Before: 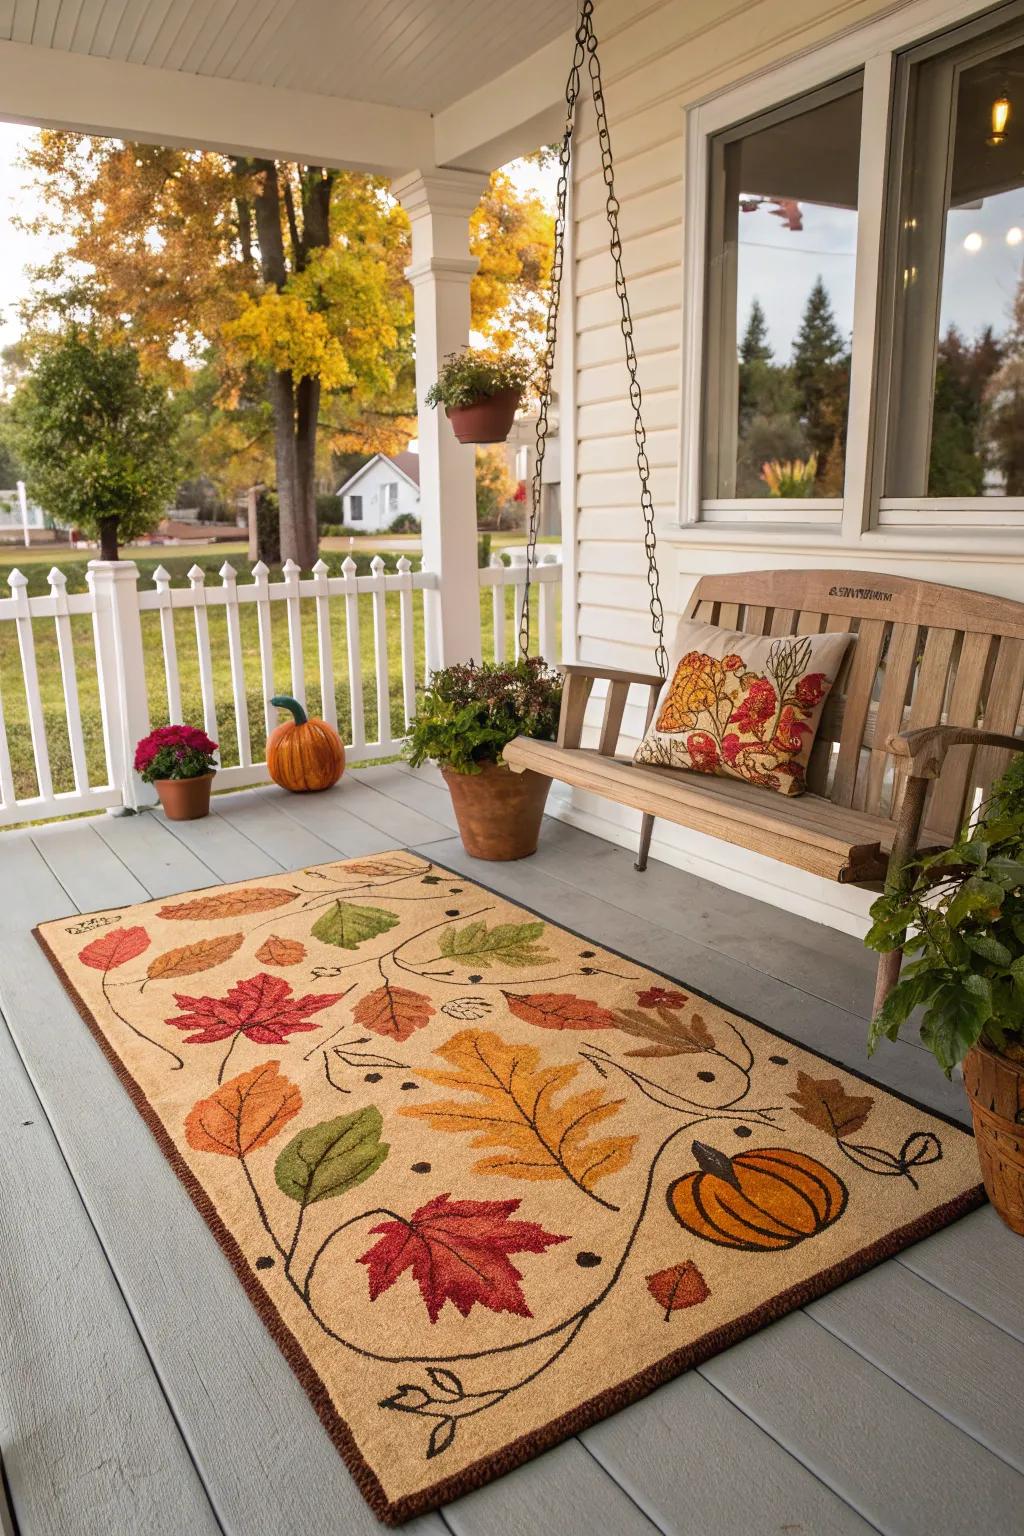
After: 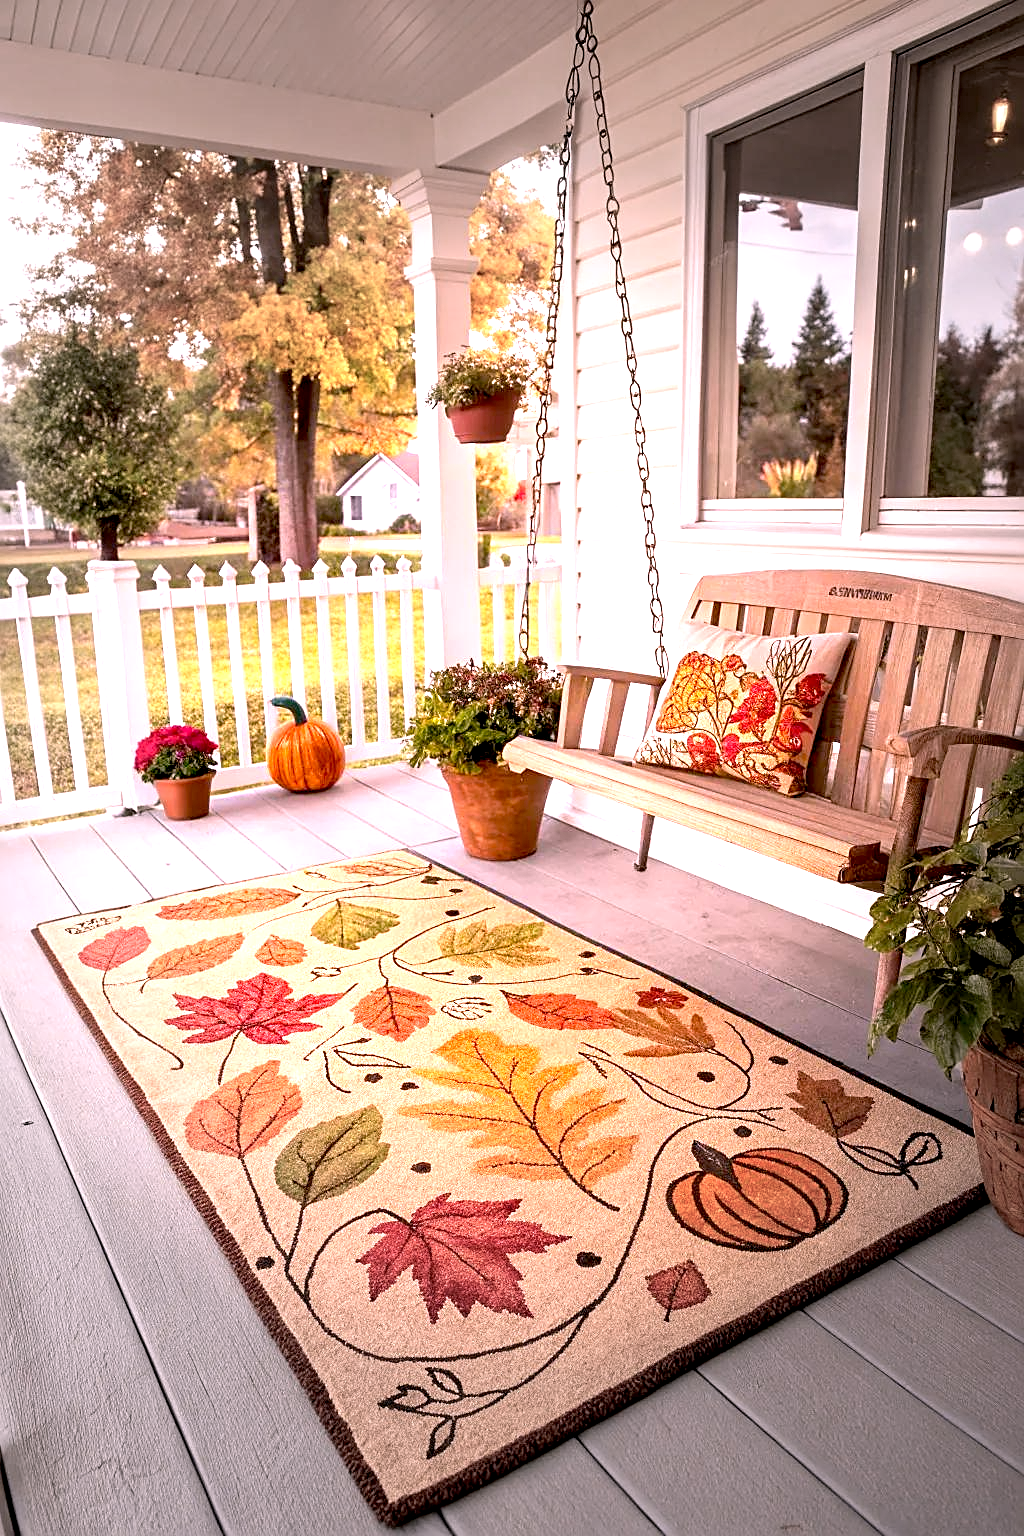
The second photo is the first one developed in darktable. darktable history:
white balance: red 1.188, blue 1.11
exposure: black level correction 0.011, exposure 1.088 EV, compensate exposure bias true, compensate highlight preservation false
sharpen: on, module defaults
vignetting: fall-off start 40%, fall-off radius 40%
